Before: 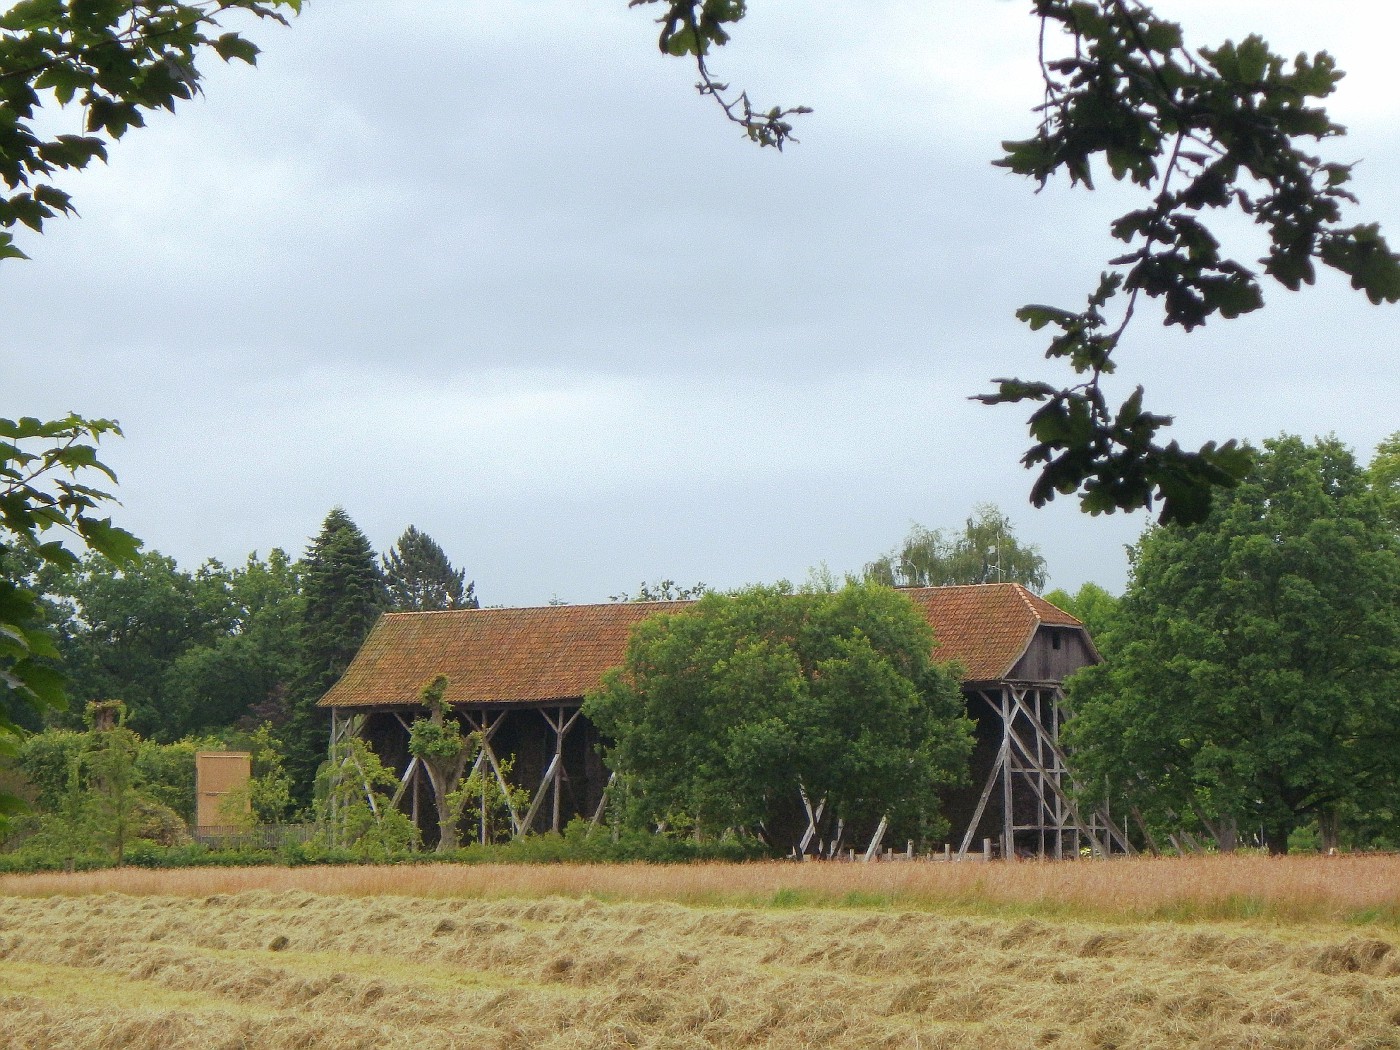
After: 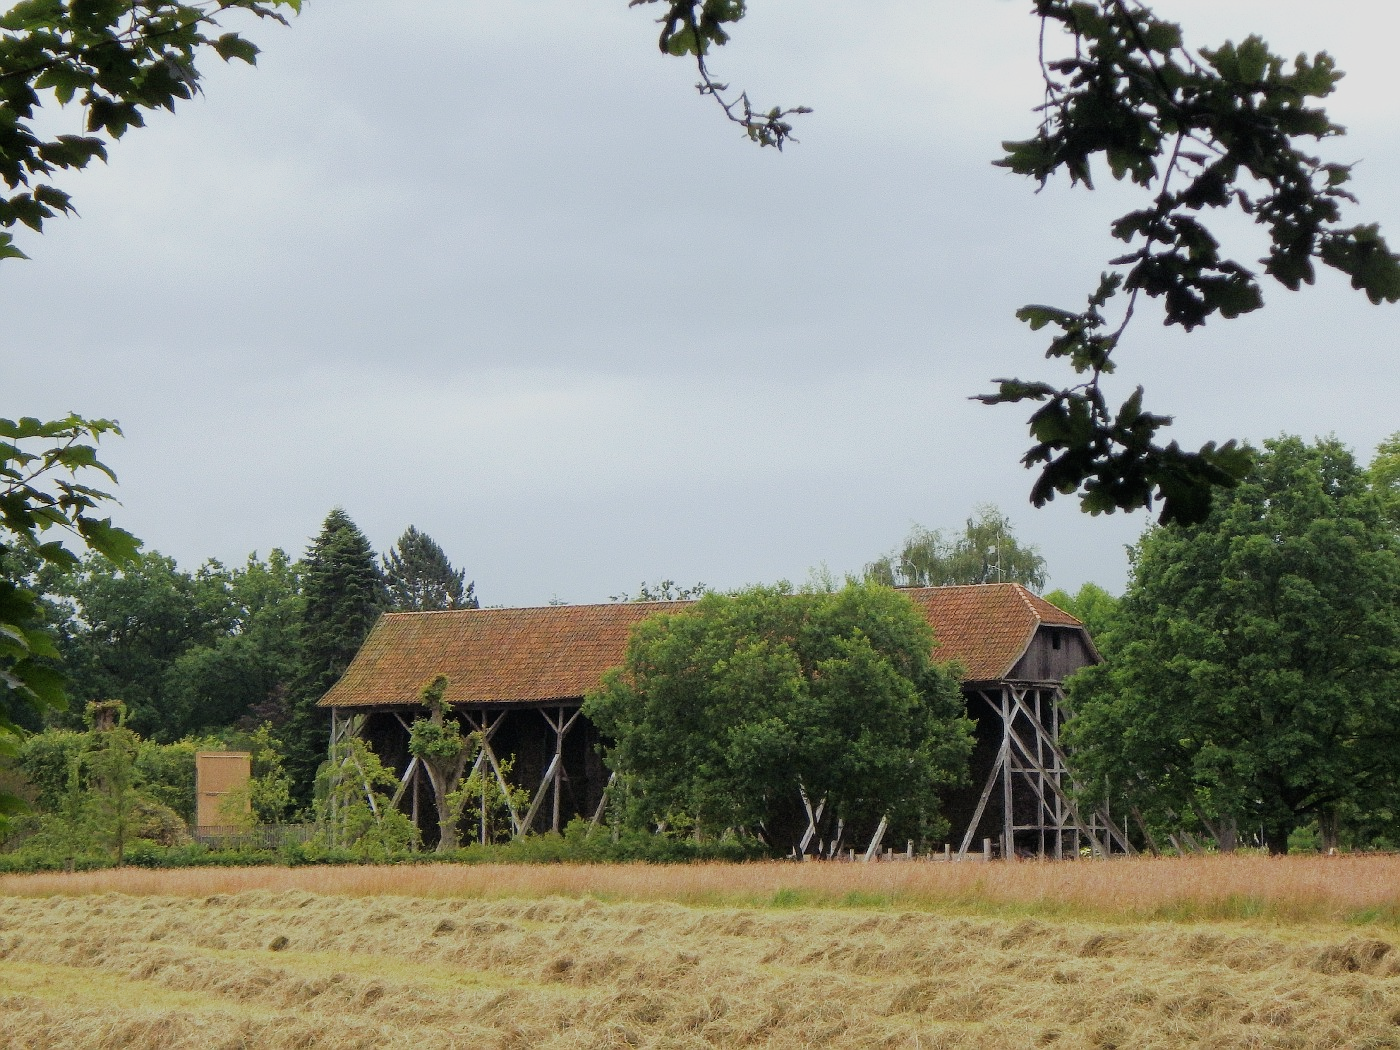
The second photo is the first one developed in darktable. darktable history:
filmic rgb: black relative exposure -7.65 EV, white relative exposure 3.96 EV, threshold 2.97 EV, hardness 4.02, contrast 1.096, highlights saturation mix -30.12%, enable highlight reconstruction true
